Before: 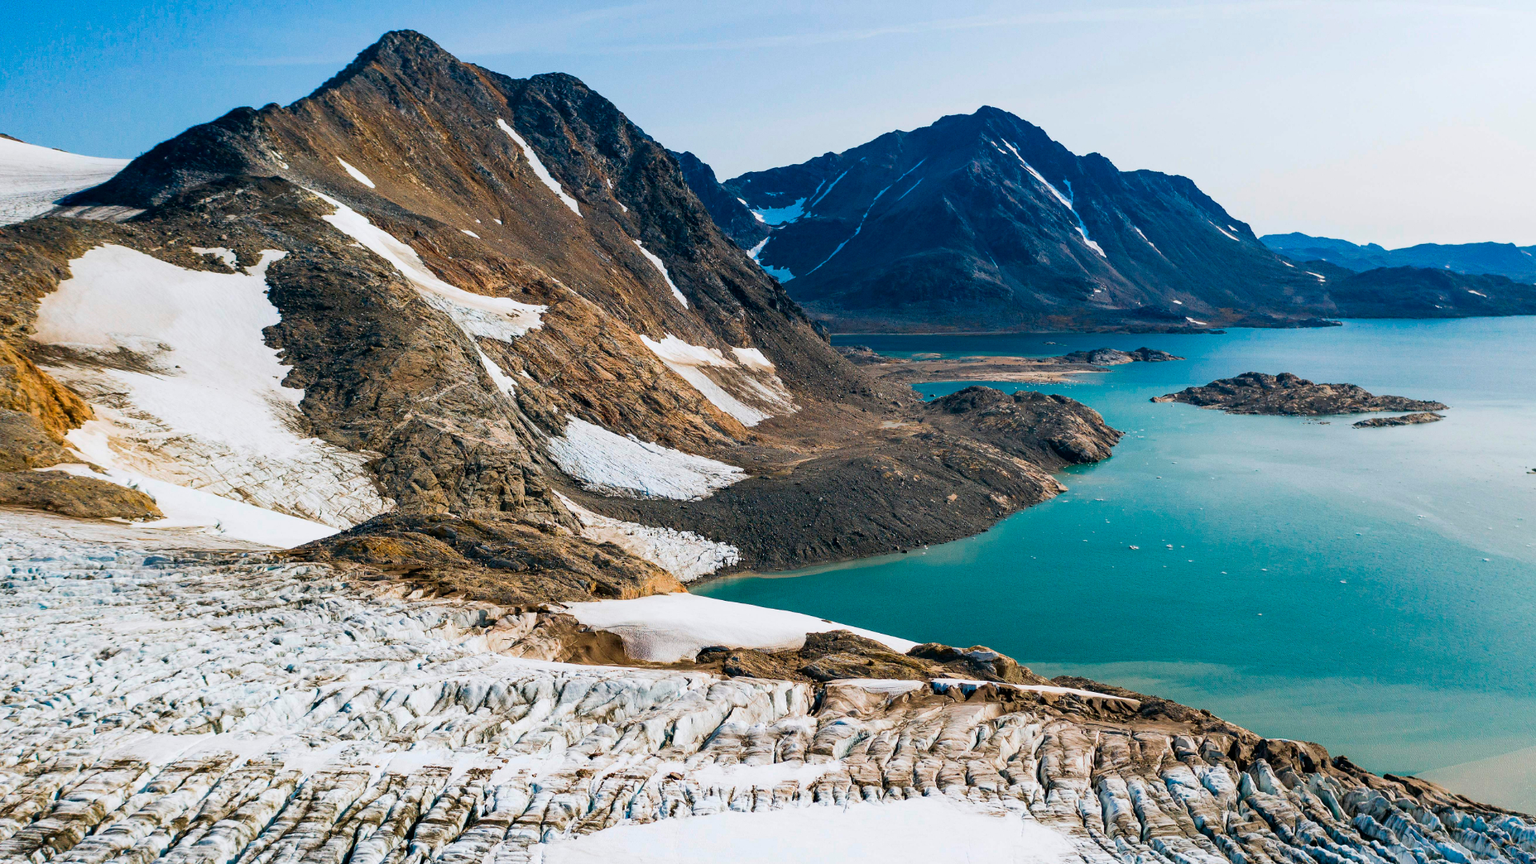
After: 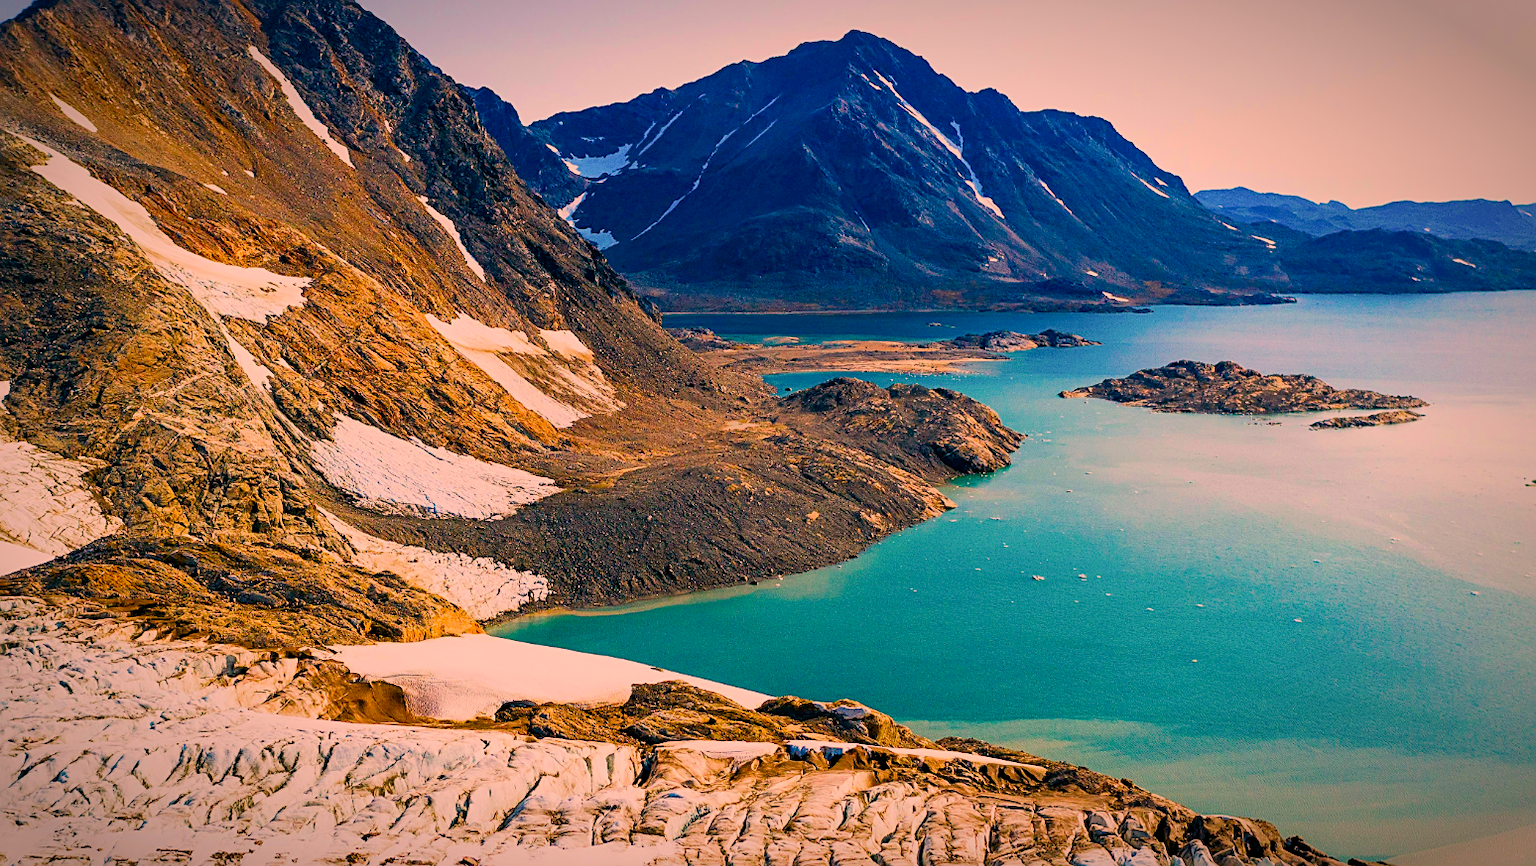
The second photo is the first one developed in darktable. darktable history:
crop: left 19.326%, top 9.5%, right 0.001%, bottom 9.638%
filmic rgb: middle gray luminance 4.51%, black relative exposure -13.13 EV, white relative exposure 5.03 EV, threshold 5.96 EV, target black luminance 0%, hardness 5.15, latitude 59.53%, contrast 0.753, highlights saturation mix 5.56%, shadows ↔ highlights balance 26.12%, enable highlight reconstruction true
sharpen: on, module defaults
vignetting: brightness -0.586, saturation -0.116, automatic ratio true
color correction: highlights a* 20.51, highlights b* 19.6
velvia: strength 31.9%, mid-tones bias 0.201
contrast brightness saturation: contrast 0.232, brightness 0.098, saturation 0.286
